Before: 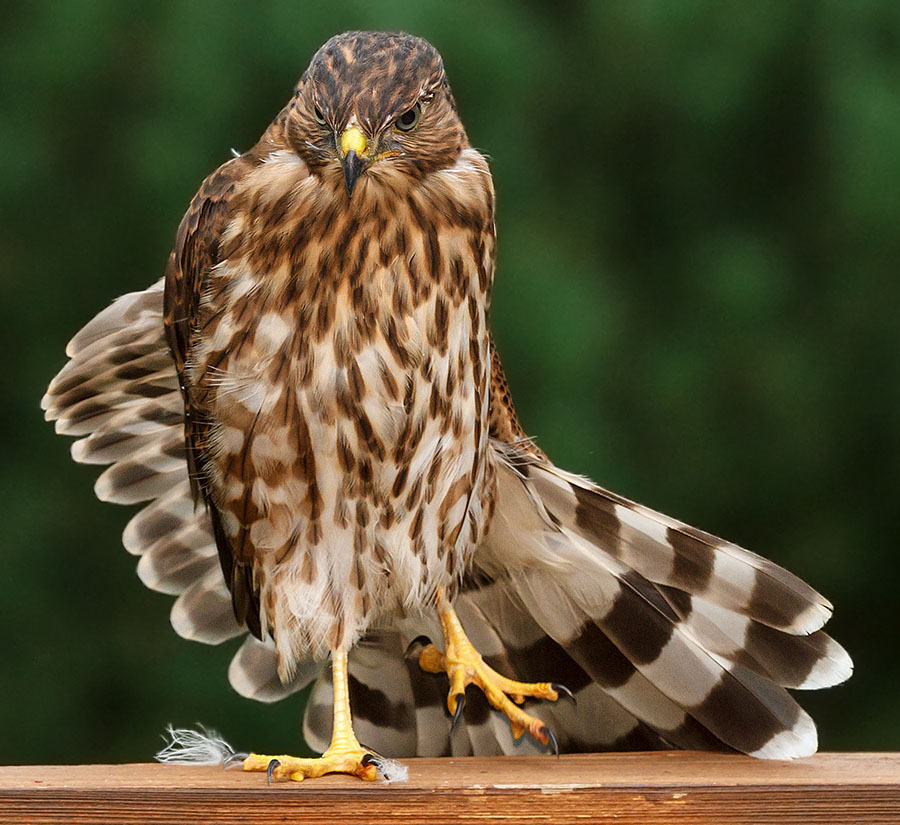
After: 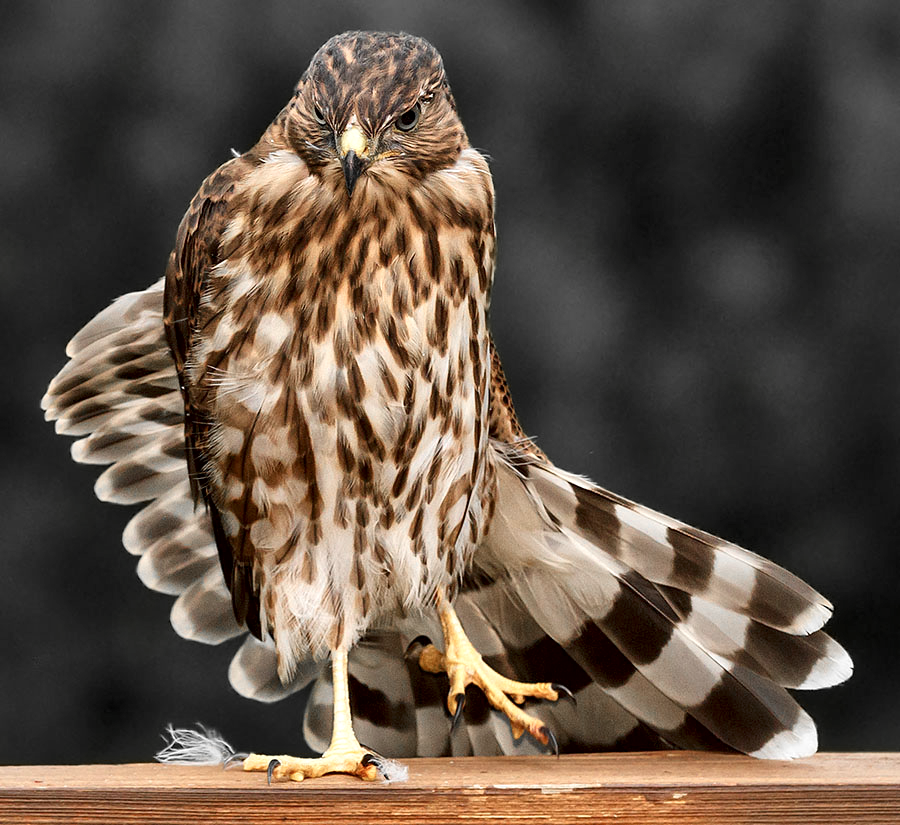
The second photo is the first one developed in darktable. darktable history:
local contrast: mode bilateral grid, contrast 25, coarseness 60, detail 151%, midtone range 0.2
color zones: curves: ch0 [(0, 0.447) (0.184, 0.543) (0.323, 0.476) (0.429, 0.445) (0.571, 0.443) (0.714, 0.451) (0.857, 0.452) (1, 0.447)]; ch1 [(0, 0.464) (0.176, 0.46) (0.287, 0.177) (0.429, 0.002) (0.571, 0) (0.714, 0) (0.857, 0) (1, 0.464)], mix 20%
